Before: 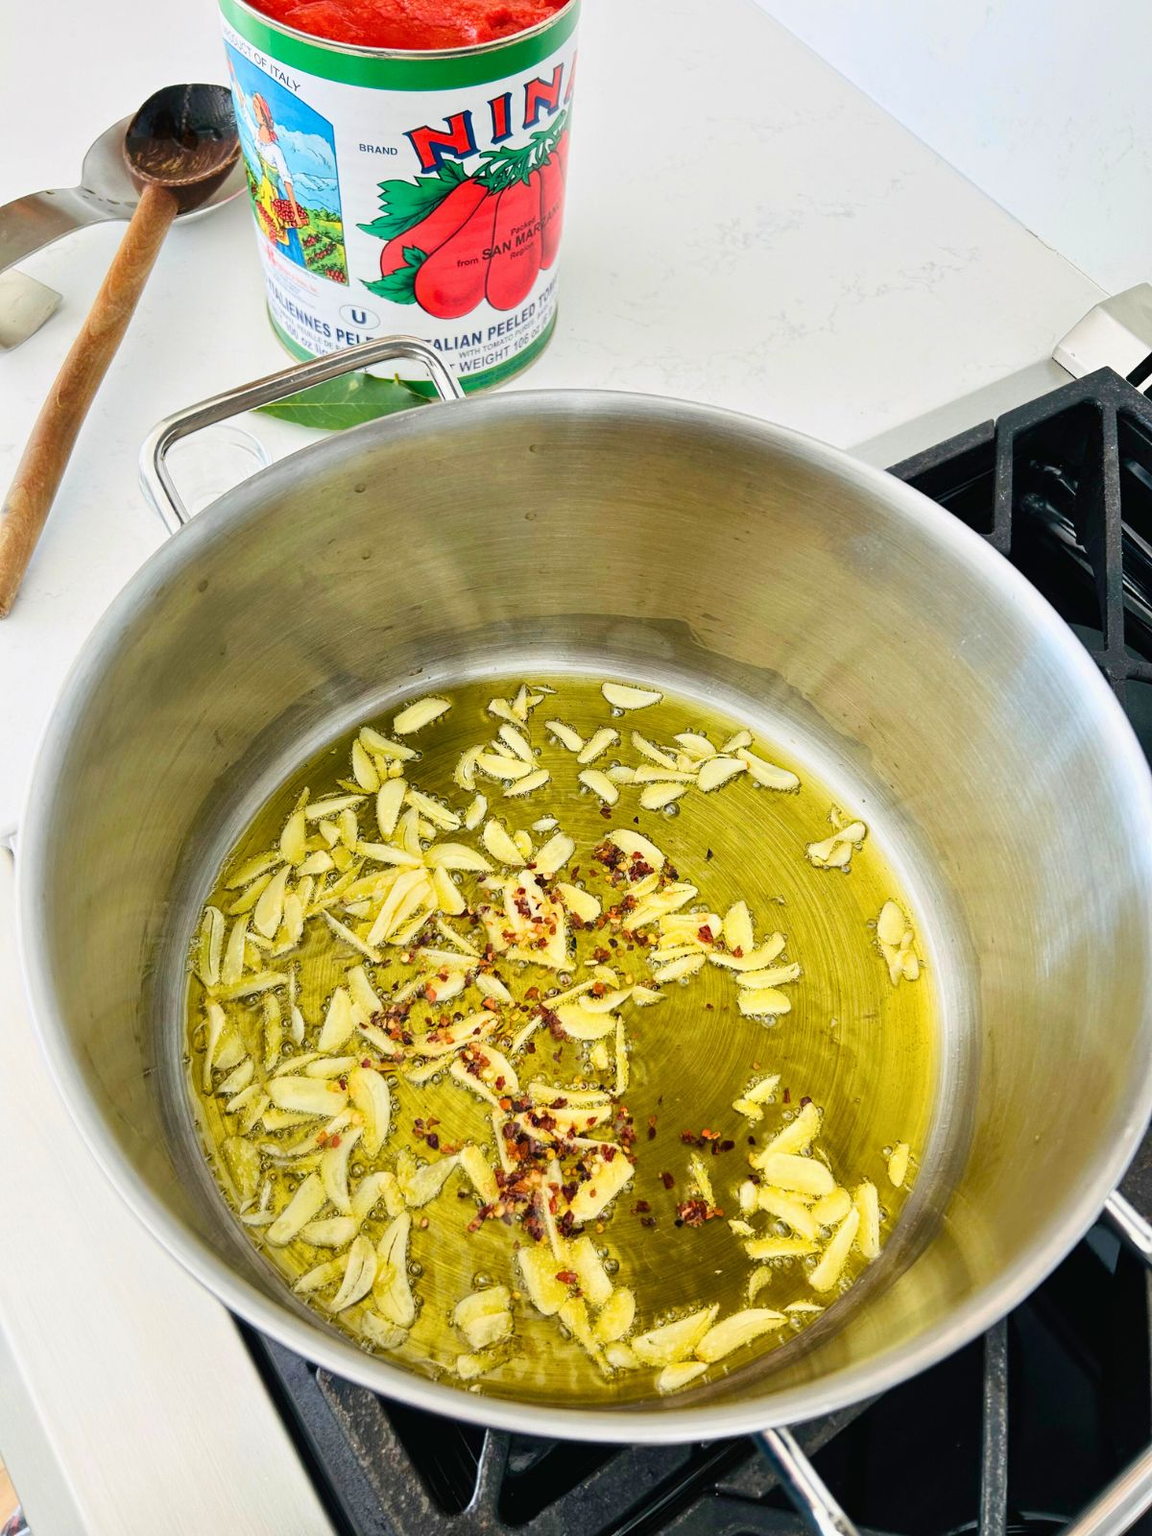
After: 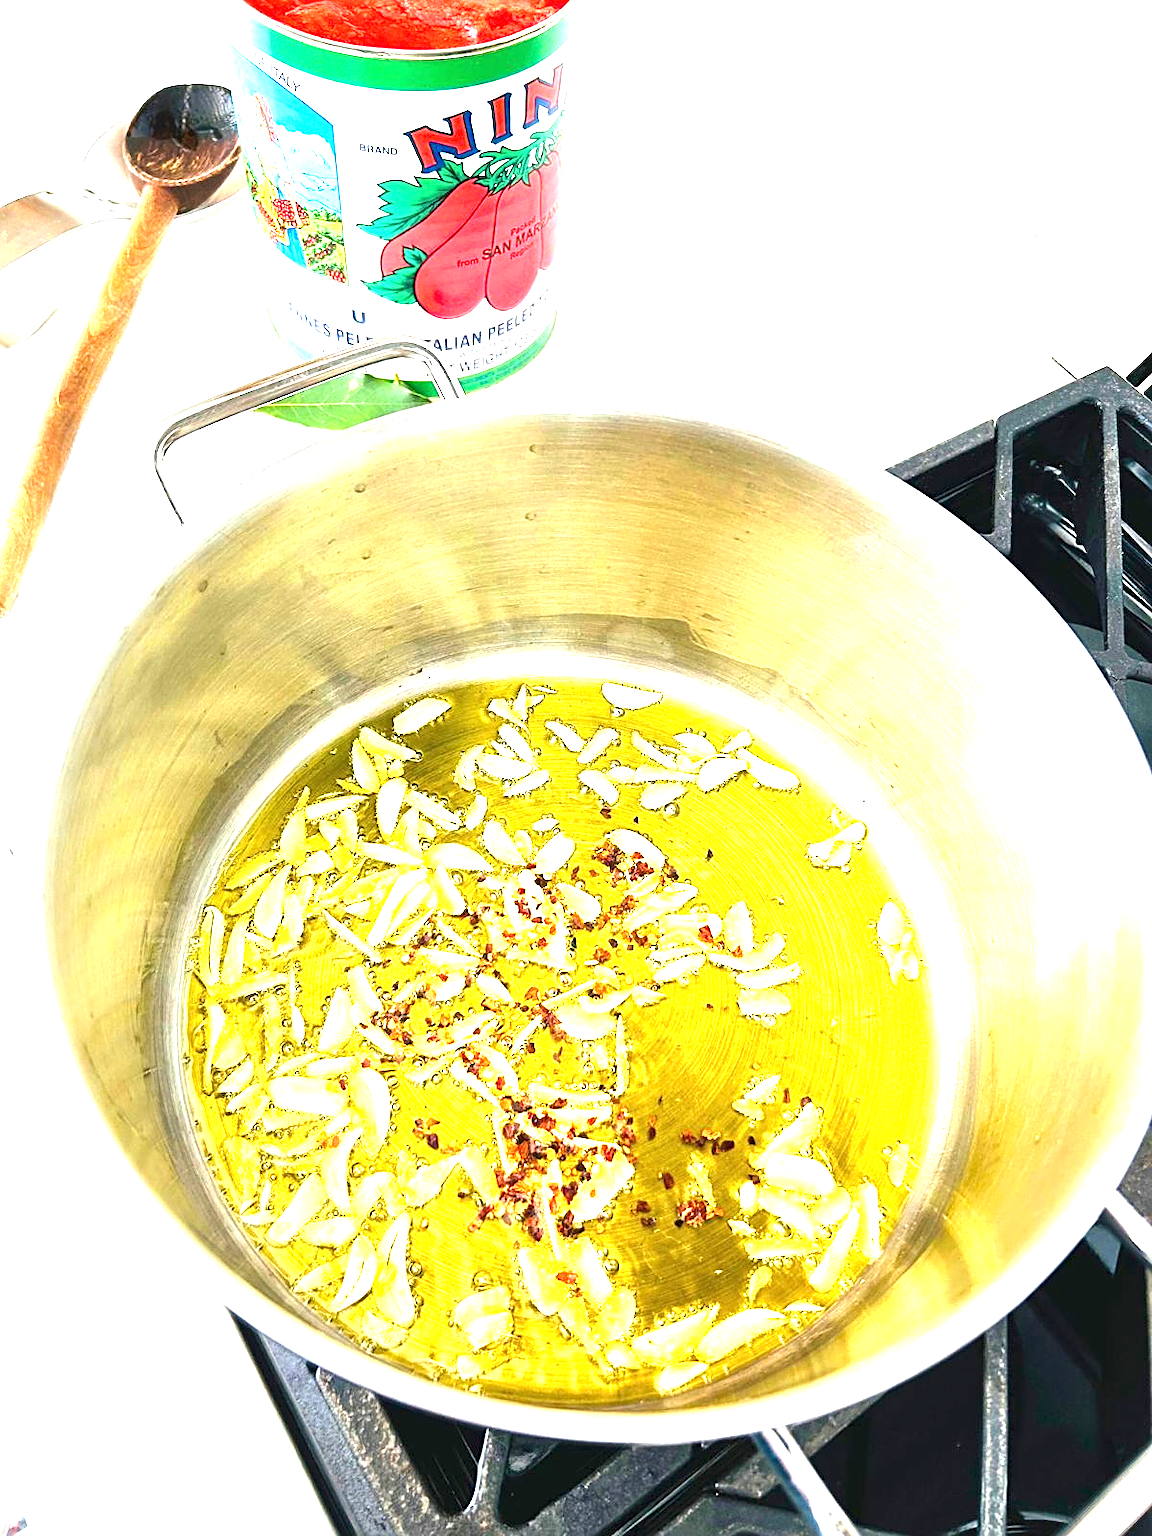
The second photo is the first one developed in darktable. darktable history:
exposure: black level correction 0, exposure 1.9 EV, compensate highlight preservation false
sharpen: on, module defaults
